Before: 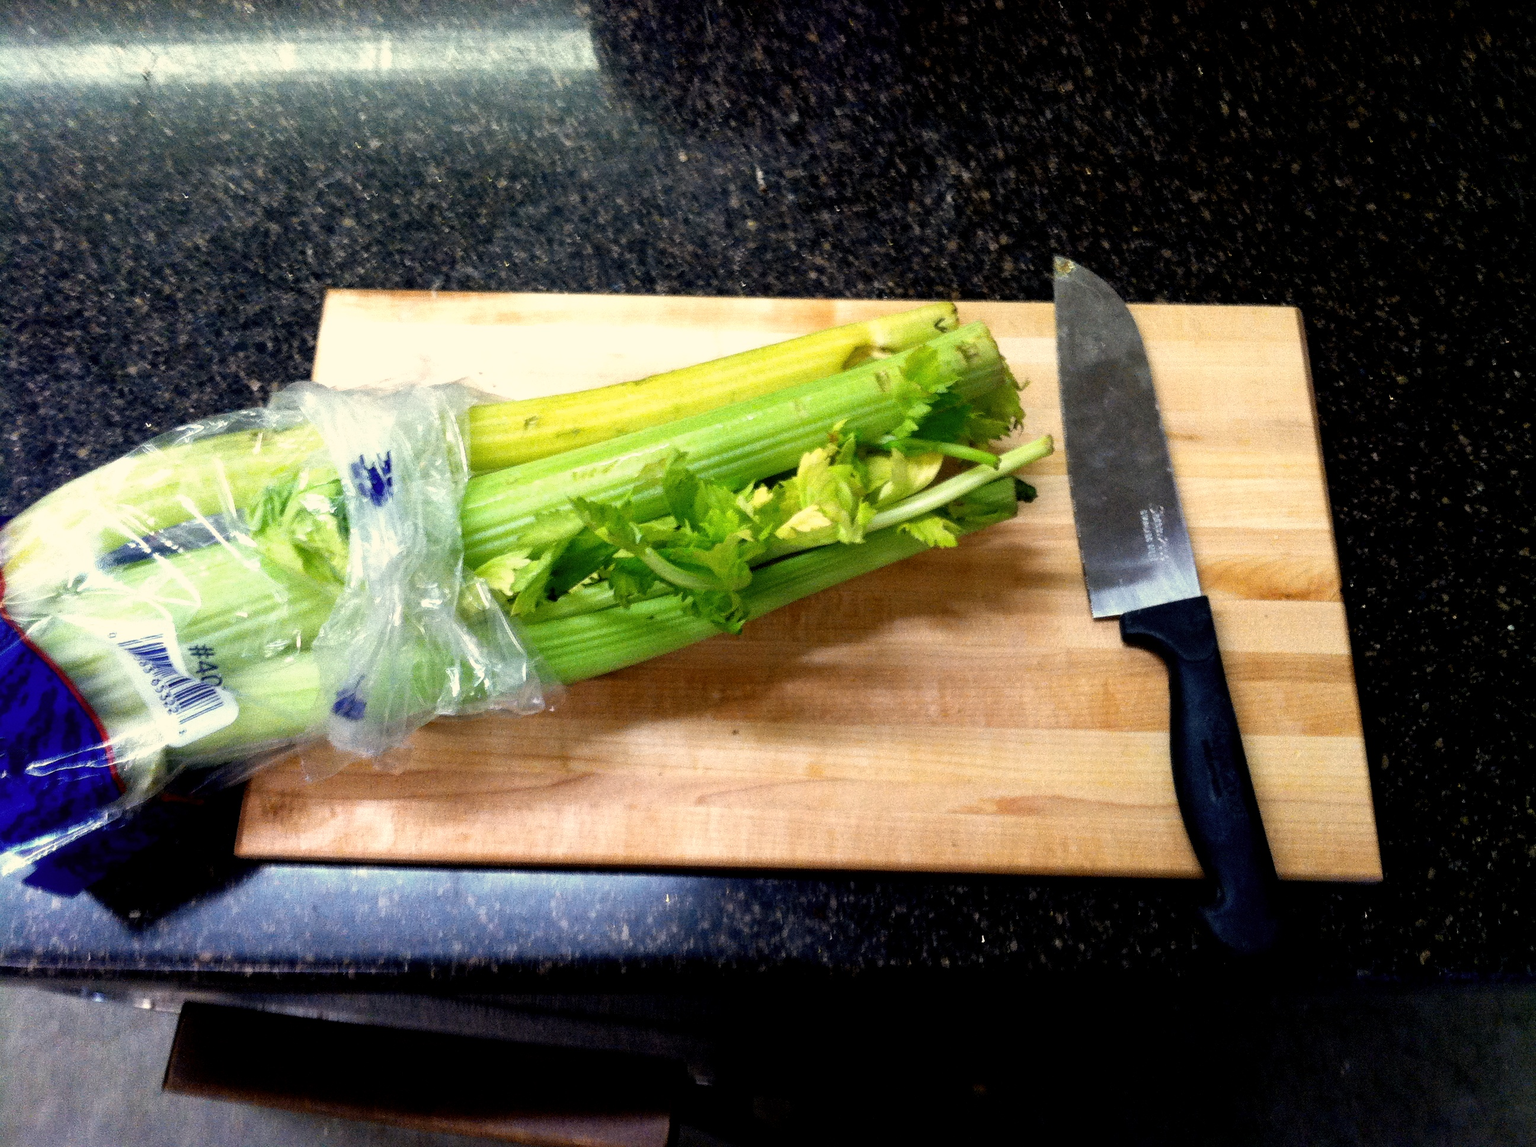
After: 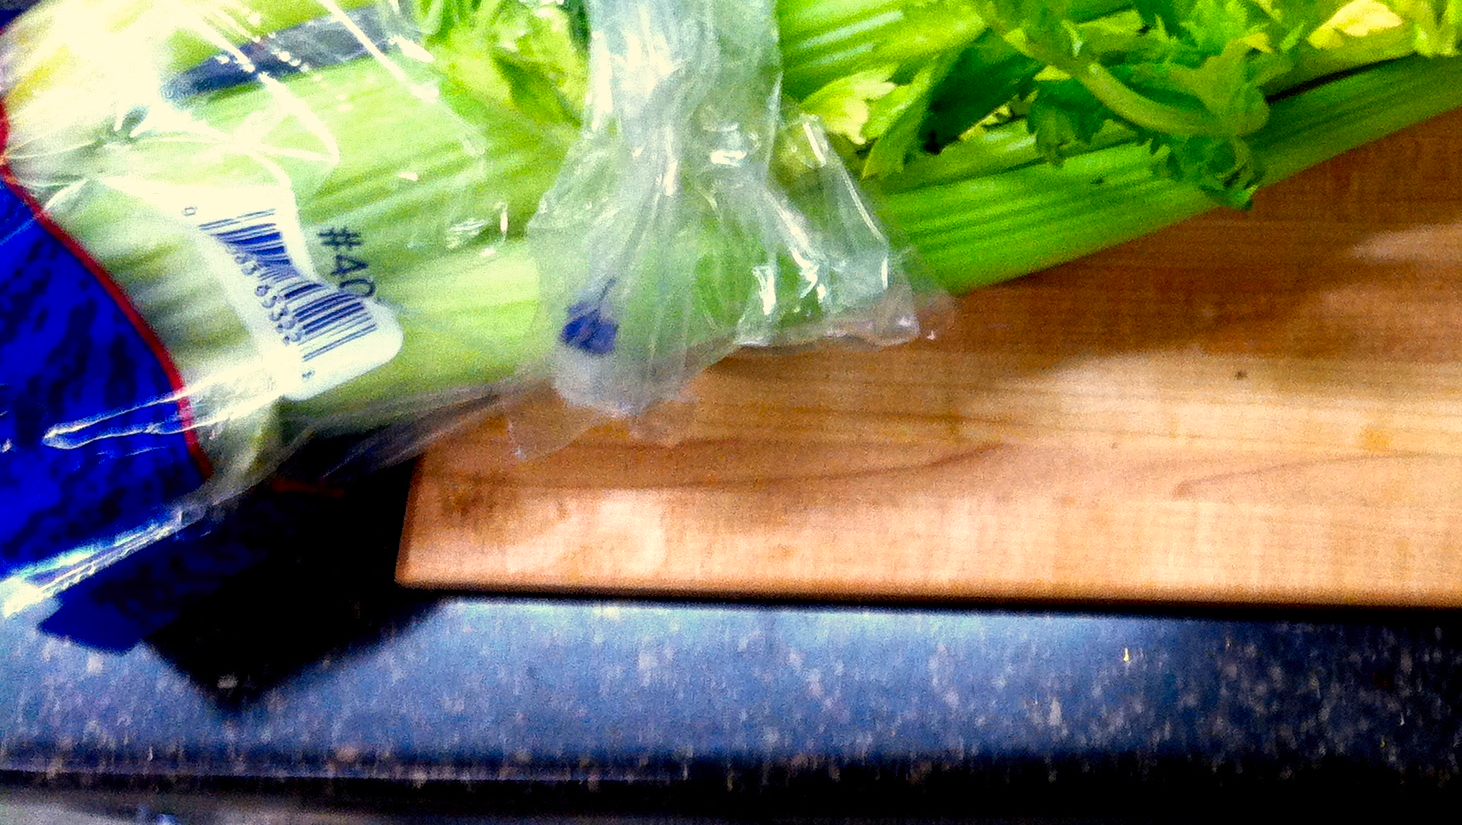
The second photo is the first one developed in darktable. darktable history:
crop: top 44.483%, right 43.593%, bottom 12.892%
contrast brightness saturation: brightness -0.02, saturation 0.35
